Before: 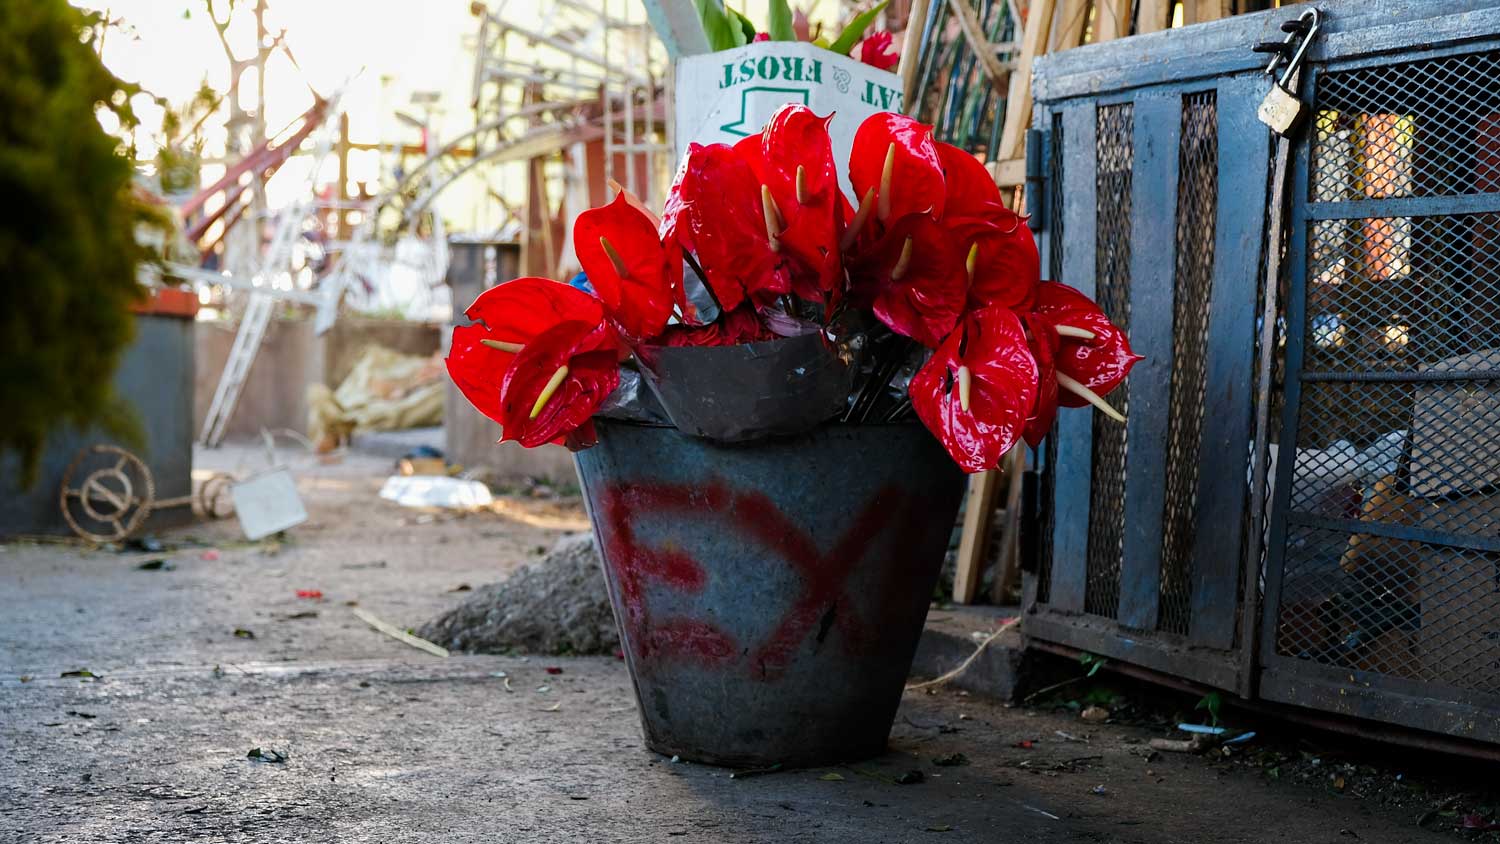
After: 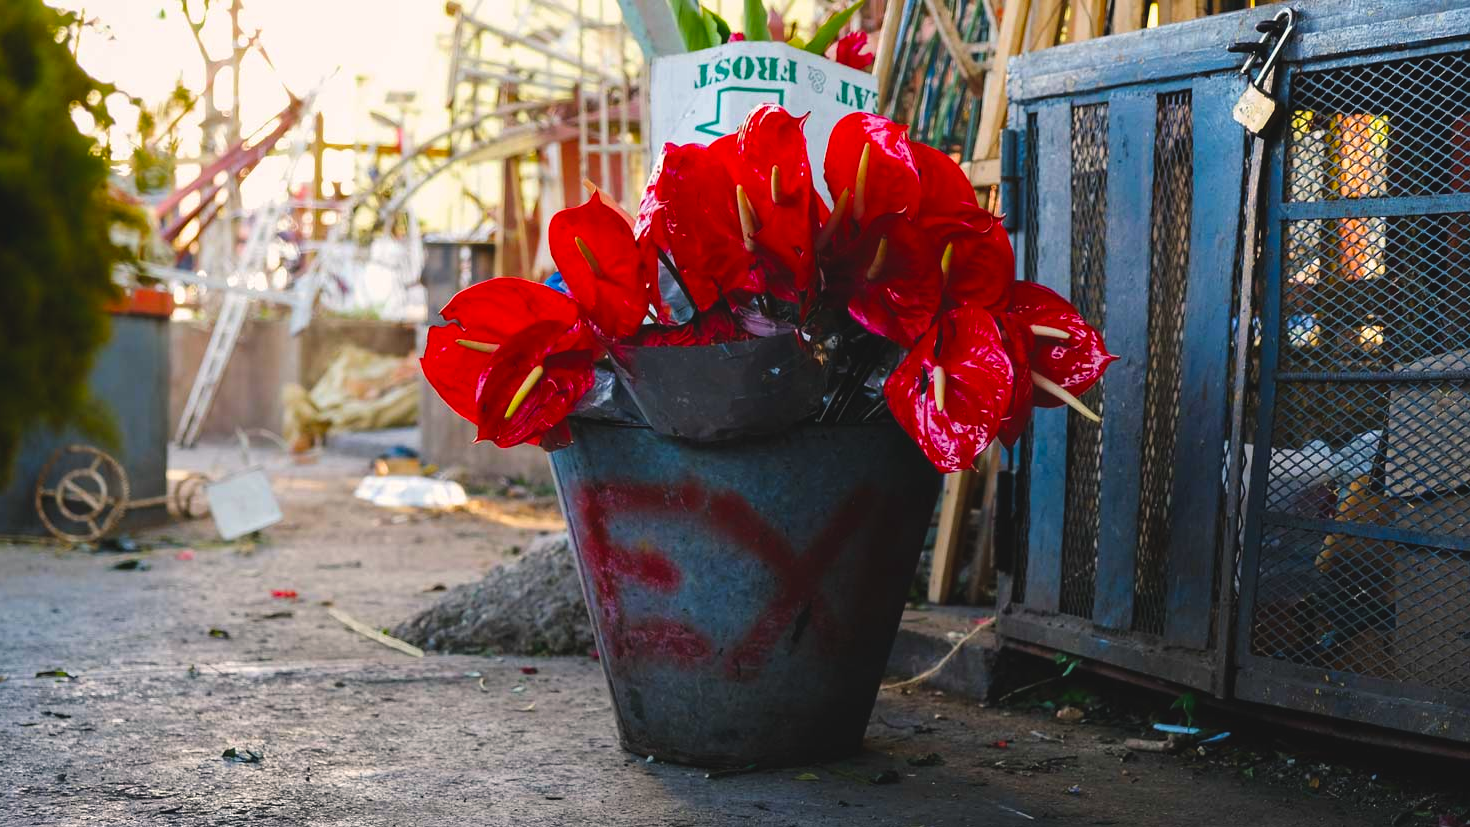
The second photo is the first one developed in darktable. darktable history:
crop: left 1.696%, right 0.288%, bottom 1.898%
color balance rgb: highlights gain › chroma 1.347%, highlights gain › hue 56.18°, global offset › luminance 0.736%, perceptual saturation grading › global saturation 29.668%, global vibrance 5.195%
